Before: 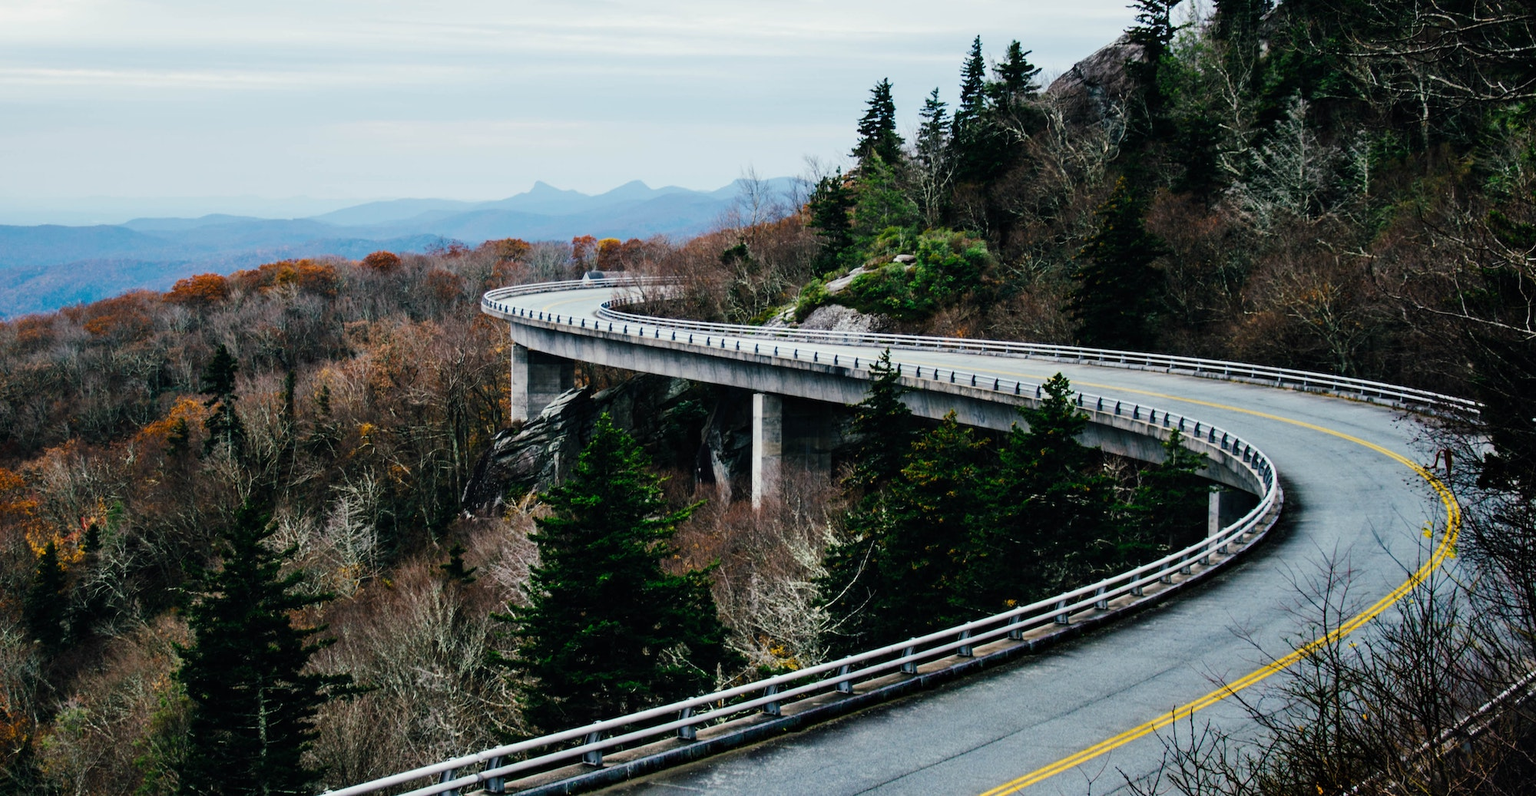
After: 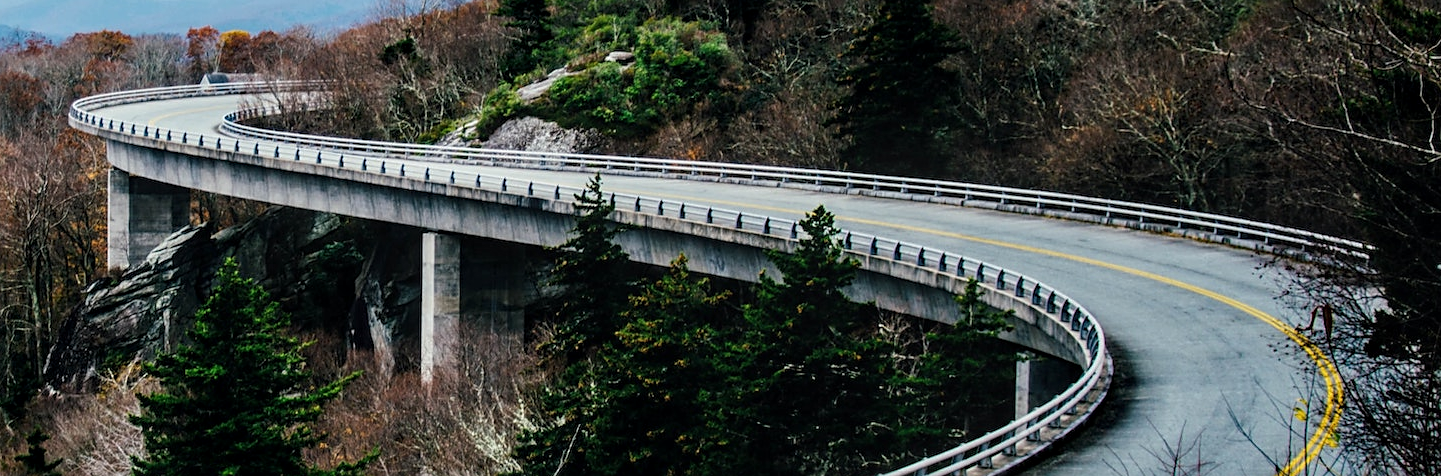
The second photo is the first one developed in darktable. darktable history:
crop and rotate: left 27.938%, top 27.046%, bottom 27.046%
local contrast: on, module defaults
sharpen: radius 1.864, amount 0.398, threshold 1.271
